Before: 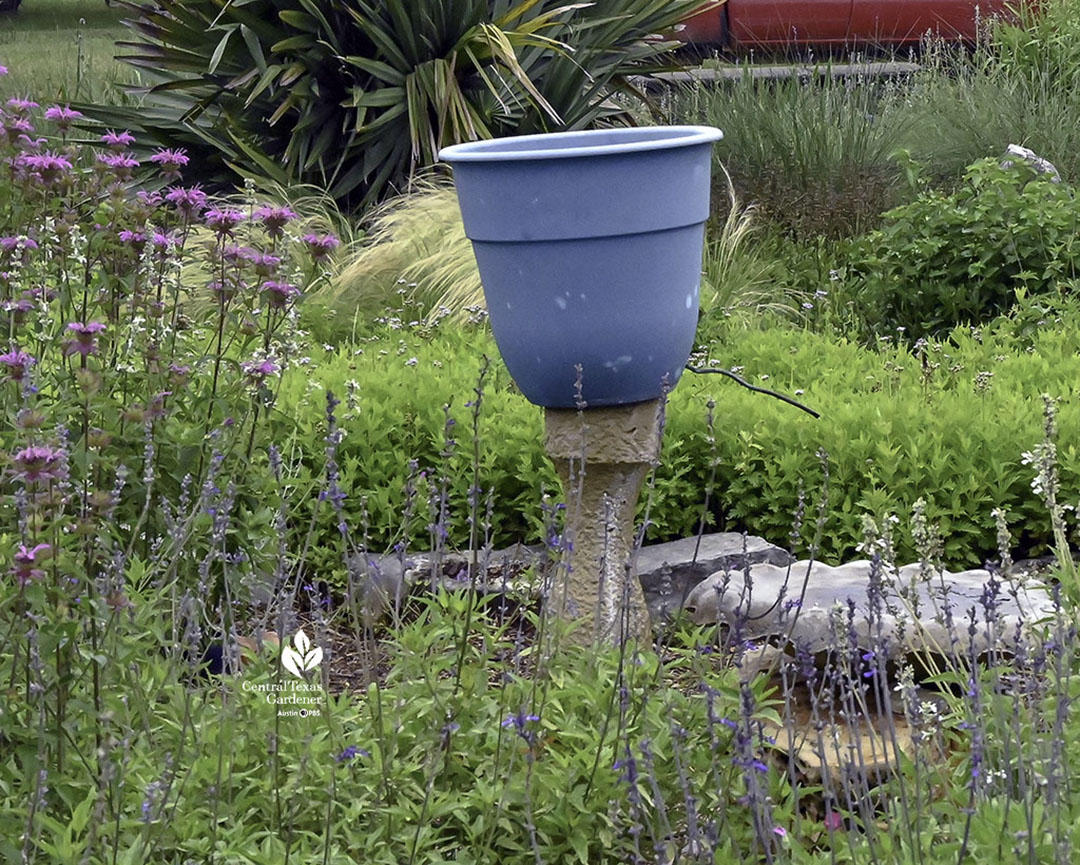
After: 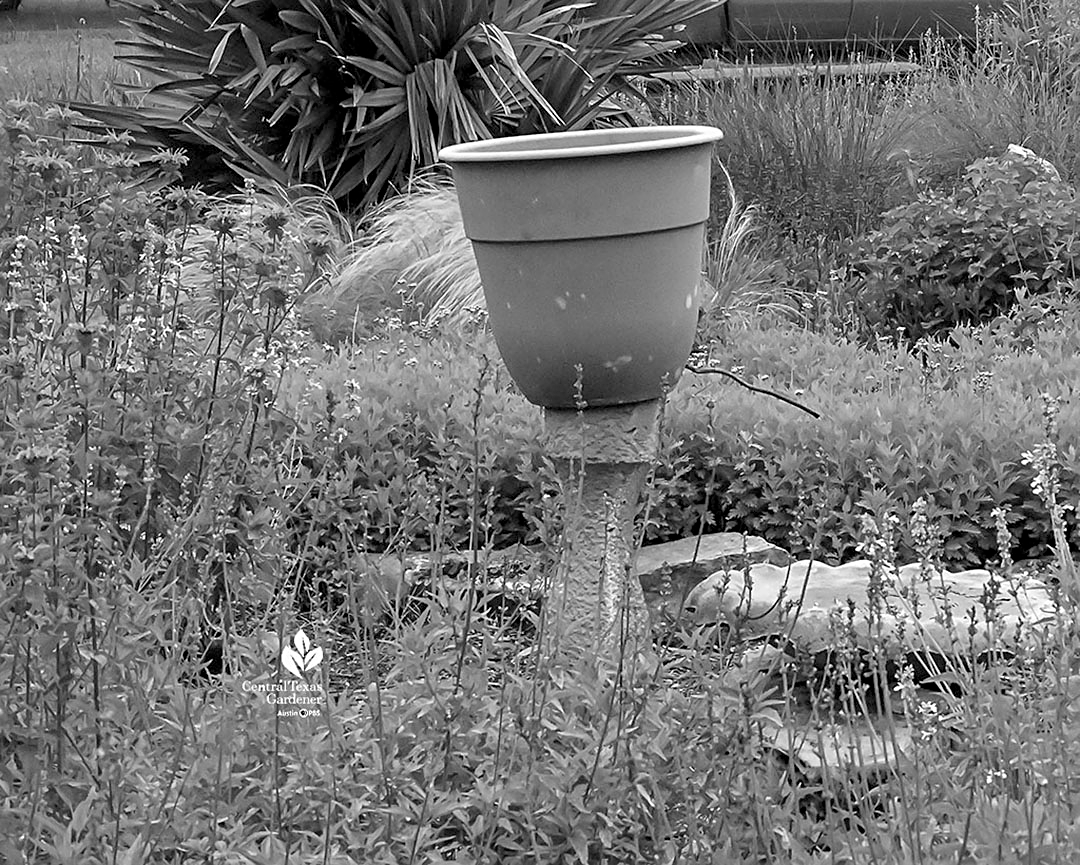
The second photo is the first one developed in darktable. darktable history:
color zones: curves: ch0 [(0, 0.5) (0.143, 0.5) (0.286, 0.456) (0.429, 0.5) (0.571, 0.5) (0.714, 0.5) (0.857, 0.5) (1, 0.5)]; ch1 [(0, 0.5) (0.143, 0.5) (0.286, 0.422) (0.429, 0.5) (0.571, 0.5) (0.714, 0.5) (0.857, 0.5) (1, 0.5)]
color balance rgb: perceptual saturation grading › global saturation 35%, perceptual saturation grading › highlights -25%, perceptual saturation grading › shadows 25%, global vibrance 10%
sharpen: on, module defaults
monochrome: on, module defaults
white balance: emerald 1
